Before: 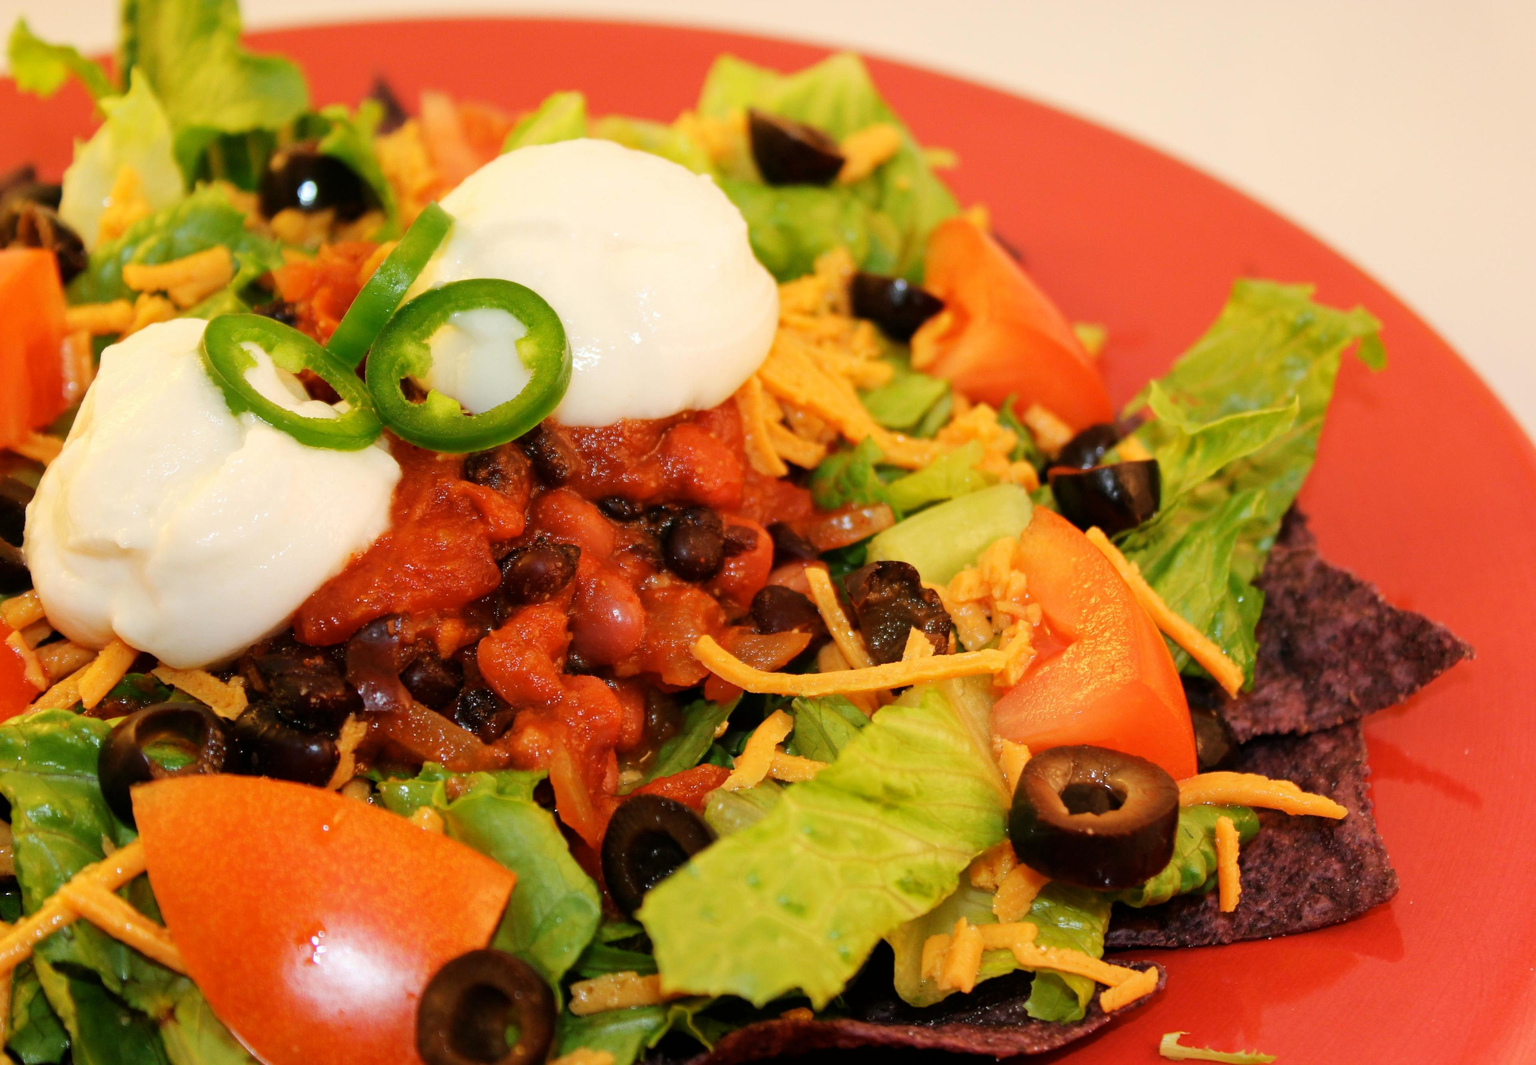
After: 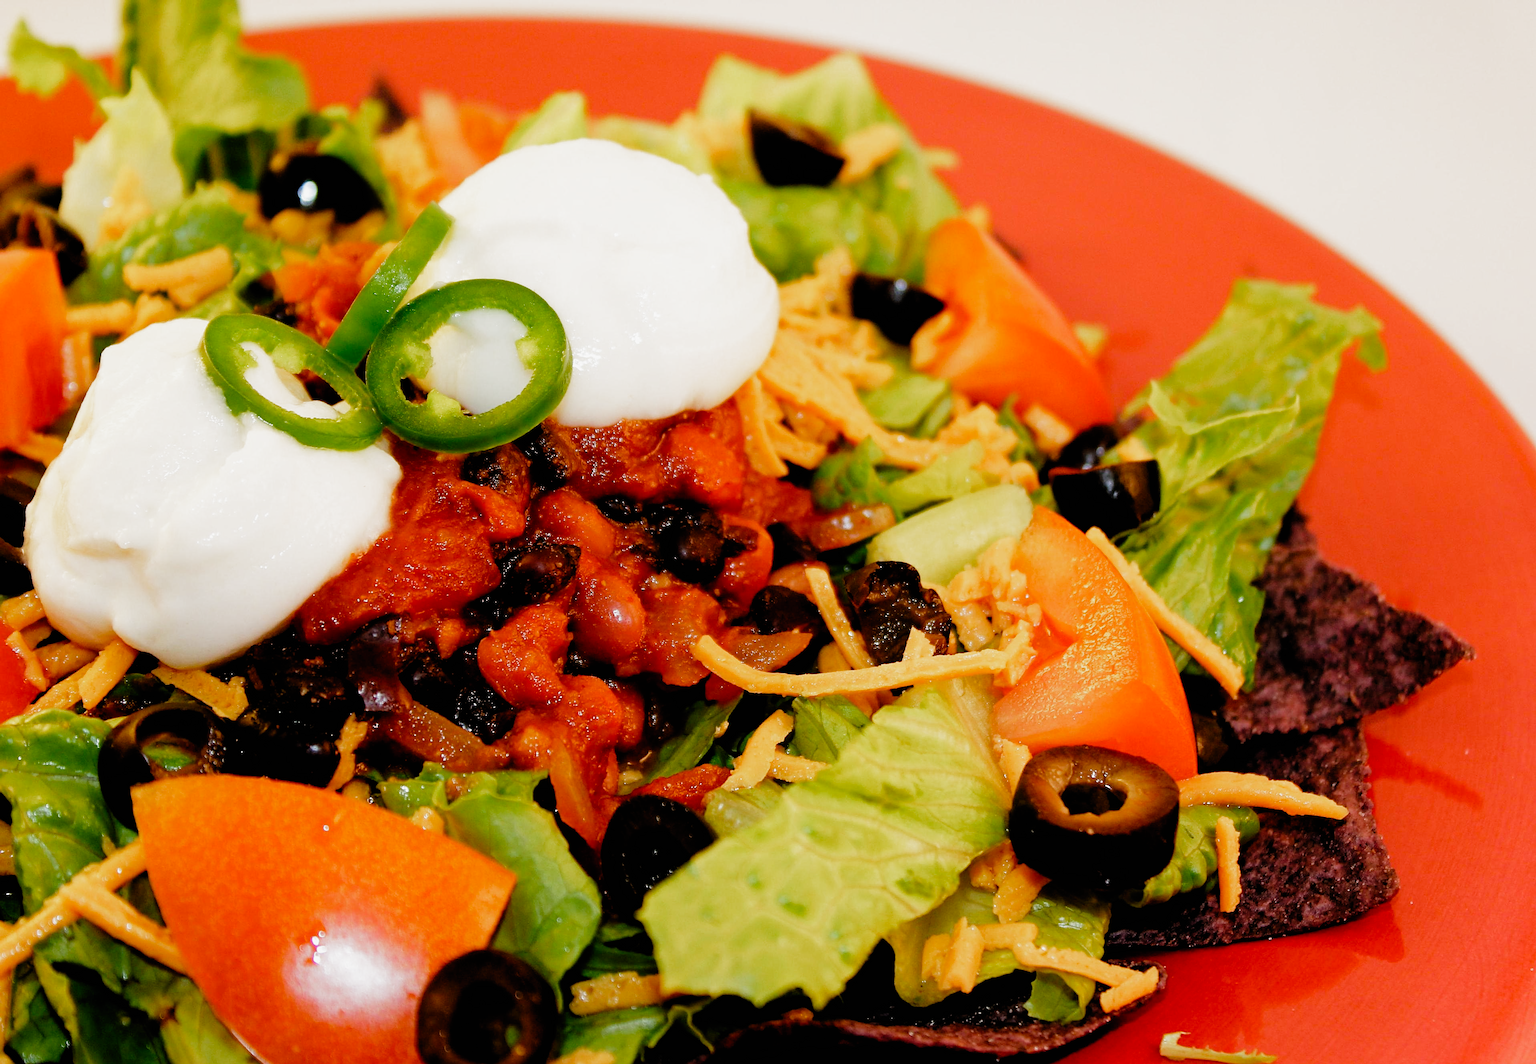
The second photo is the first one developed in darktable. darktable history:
sharpen: on, module defaults
filmic rgb: black relative exposure -4.92 EV, white relative exposure 2.83 EV, hardness 3.72, preserve chrominance no, color science v5 (2021)
